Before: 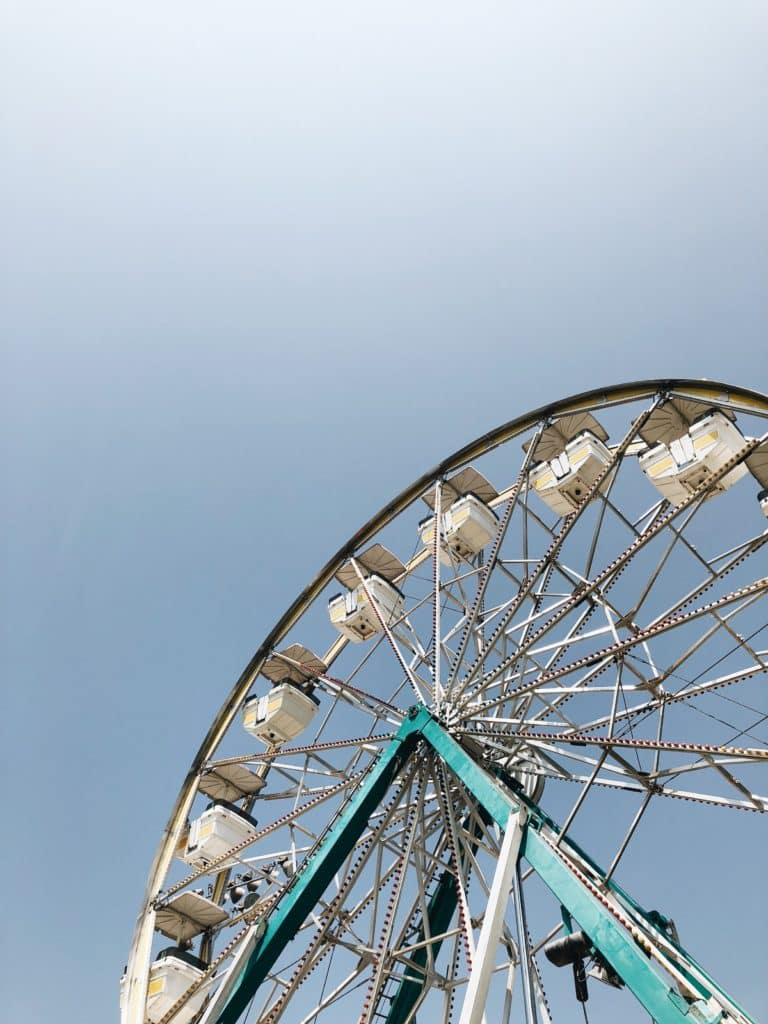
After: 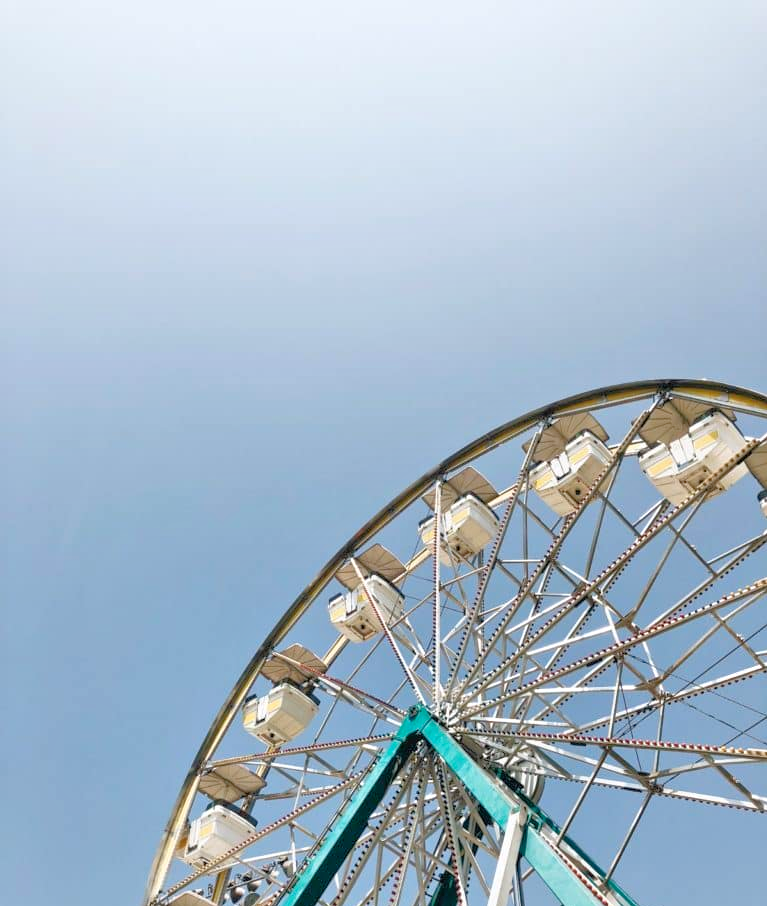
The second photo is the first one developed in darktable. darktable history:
tone equalizer: -7 EV 0.15 EV, -6 EV 0.6 EV, -5 EV 1.15 EV, -4 EV 1.33 EV, -3 EV 1.15 EV, -2 EV 0.6 EV, -1 EV 0.15 EV, mask exposure compensation -0.5 EV
contrast brightness saturation: saturation 0.18
crop and rotate: top 0%, bottom 11.49%
